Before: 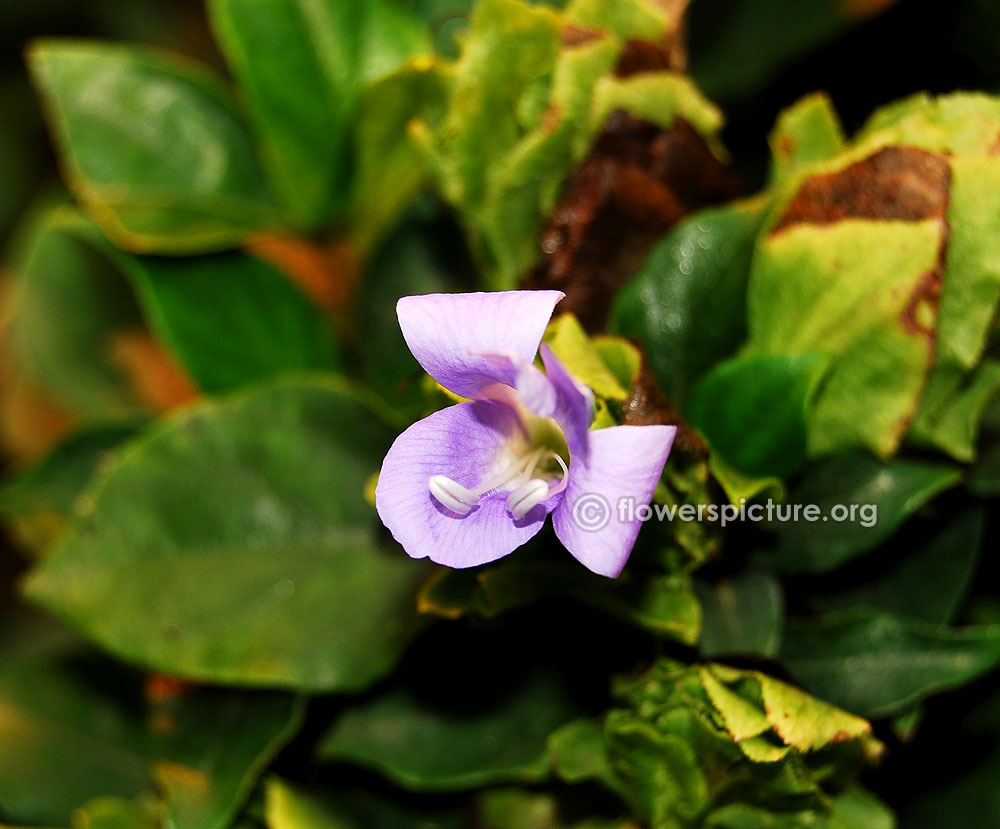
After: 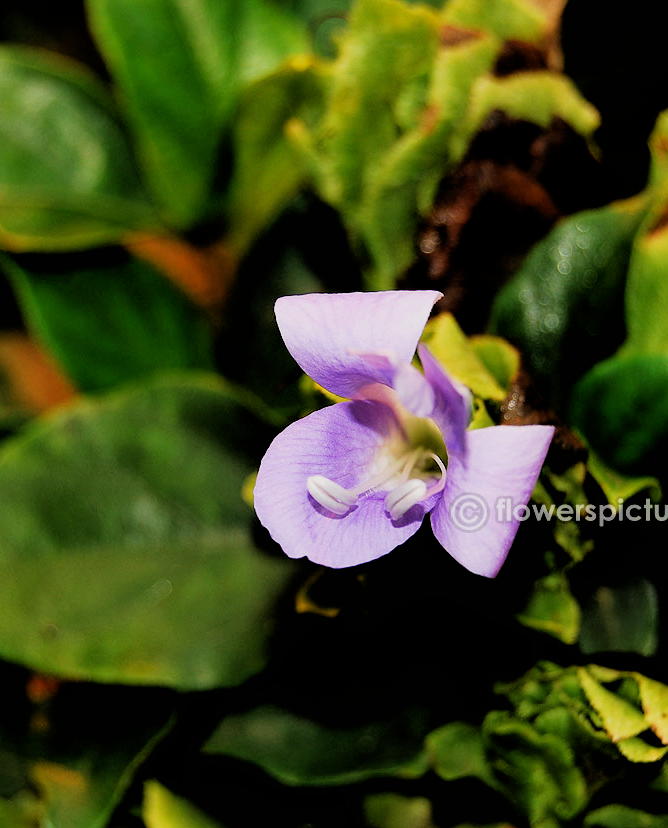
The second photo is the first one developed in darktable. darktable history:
crop and rotate: left 12.297%, right 20.848%
filmic rgb: black relative exposure -3.85 EV, white relative exposure 3.48 EV, hardness 2.63, contrast 1.104
